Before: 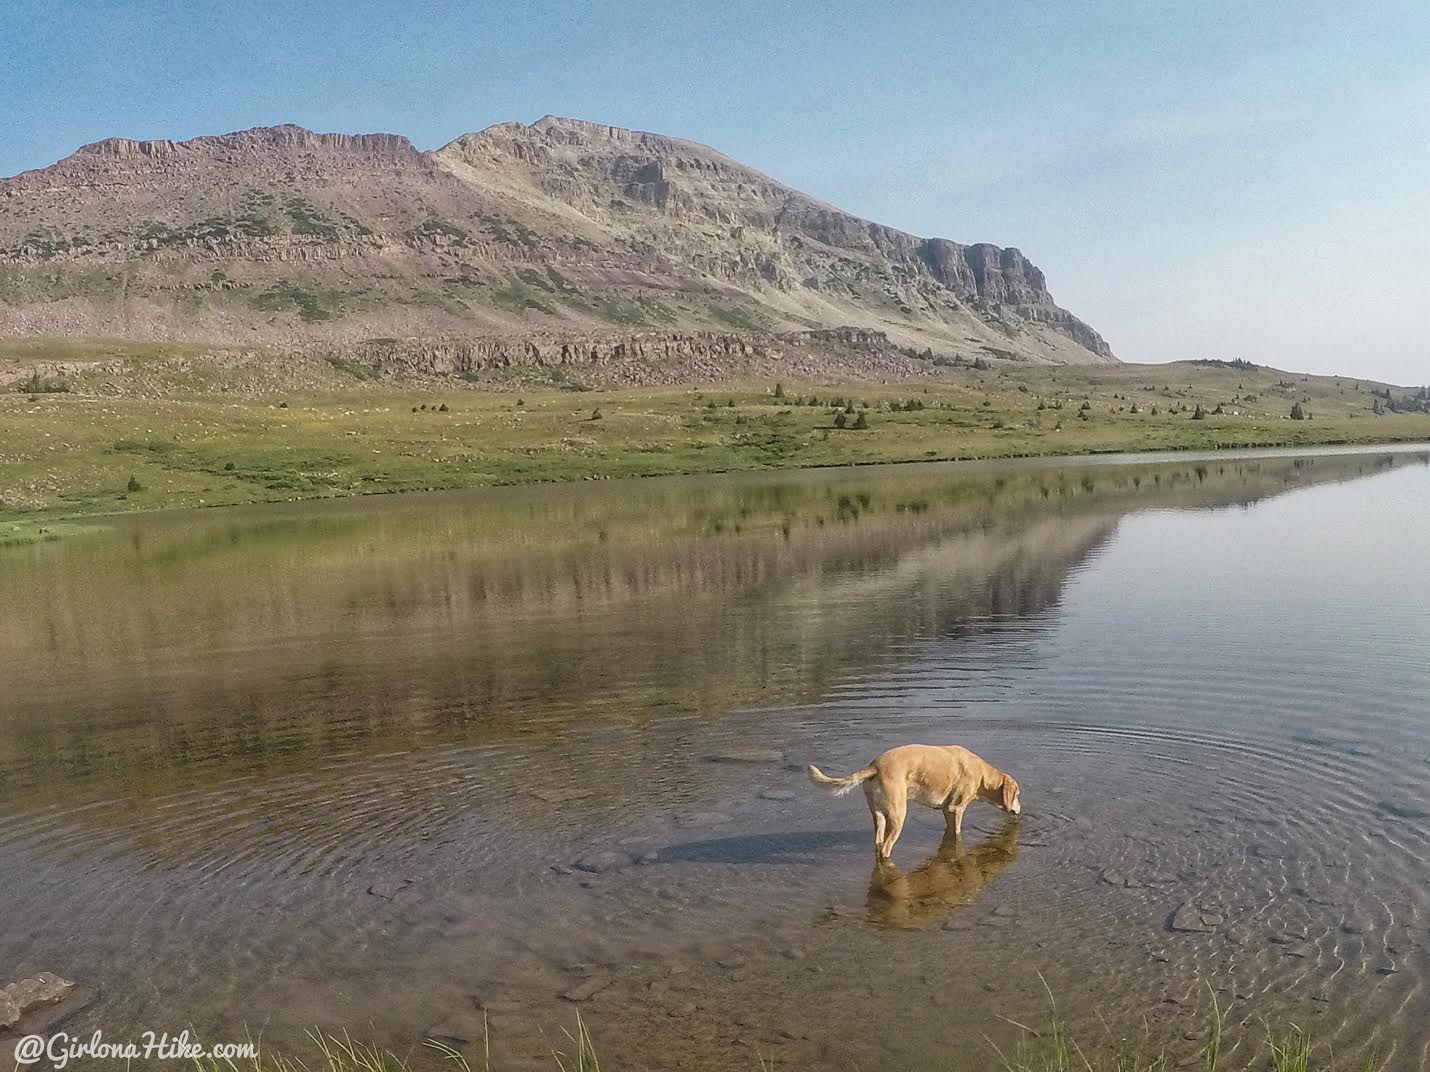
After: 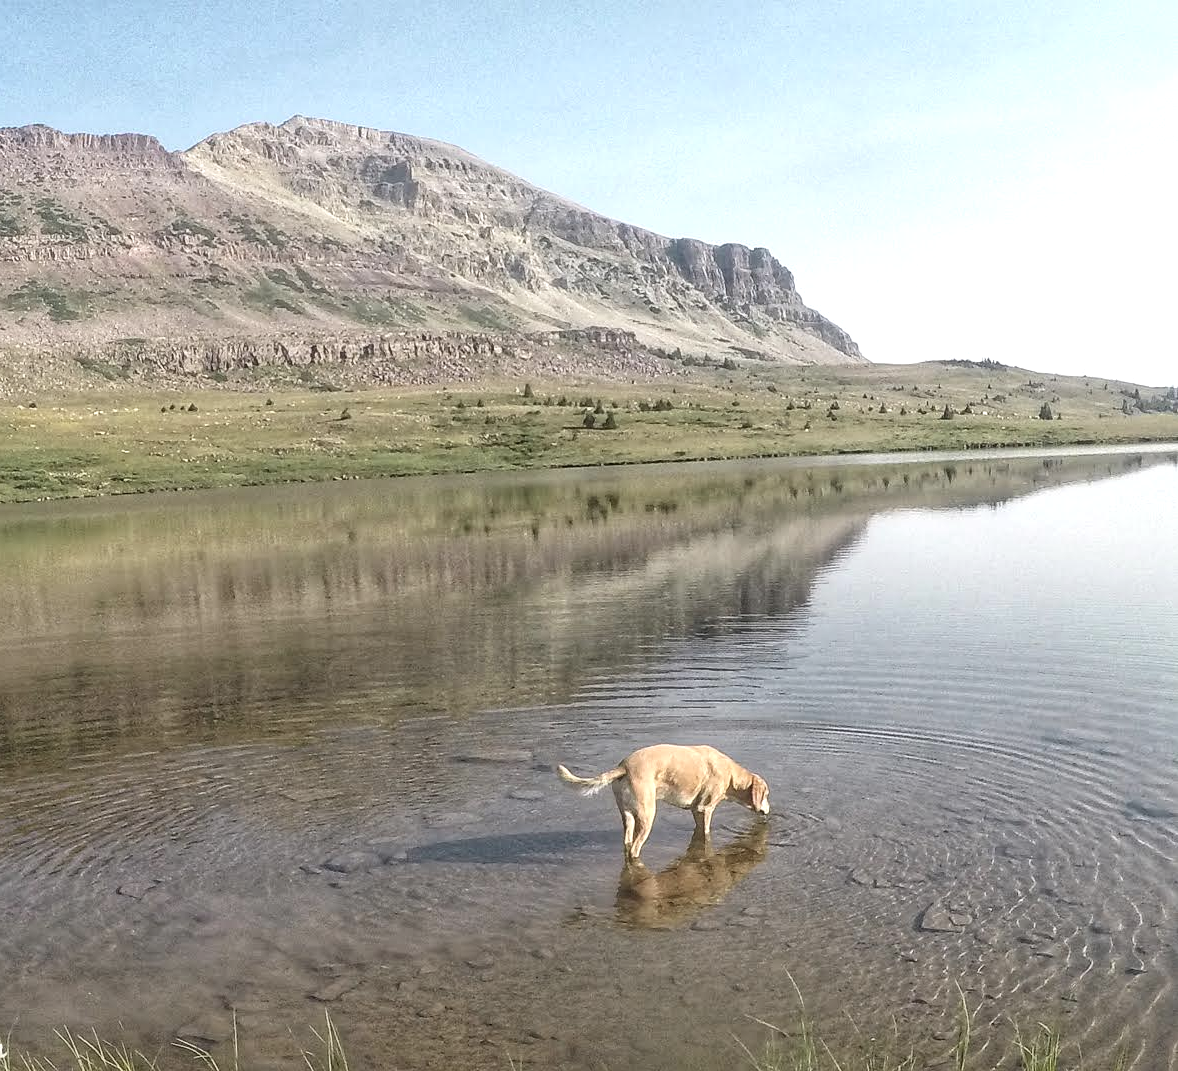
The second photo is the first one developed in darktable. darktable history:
exposure: black level correction 0.001, exposure 0.017 EV, compensate exposure bias true, compensate highlight preservation false
crop: left 17.569%, bottom 0.042%
contrast brightness saturation: contrast 0.096, saturation -0.297
tone equalizer: -8 EV -0.765 EV, -7 EV -0.673 EV, -6 EV -0.598 EV, -5 EV -0.409 EV, -3 EV 0.393 EV, -2 EV 0.6 EV, -1 EV 0.691 EV, +0 EV 0.726 EV, smoothing diameter 24.86%, edges refinement/feathering 6.7, preserve details guided filter
